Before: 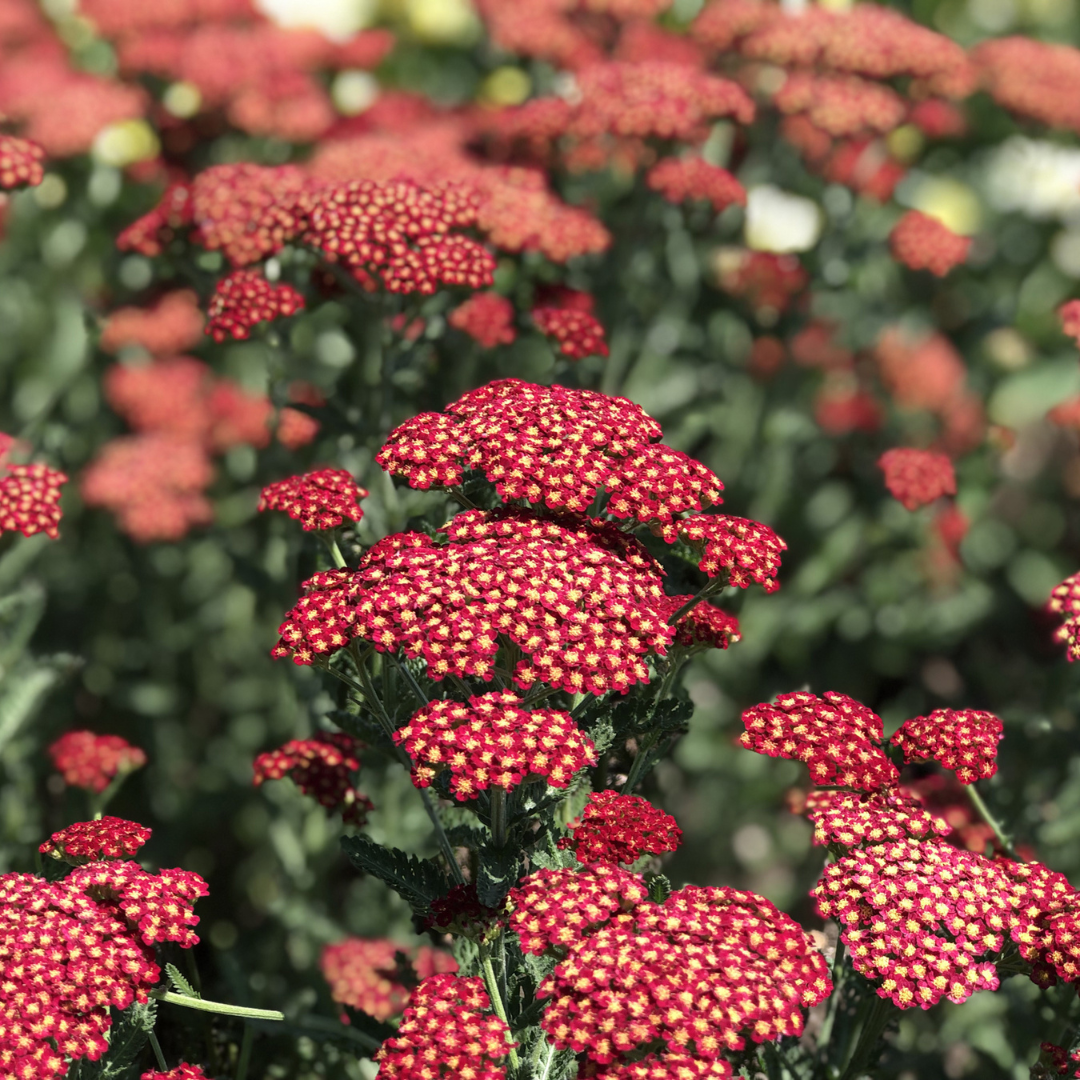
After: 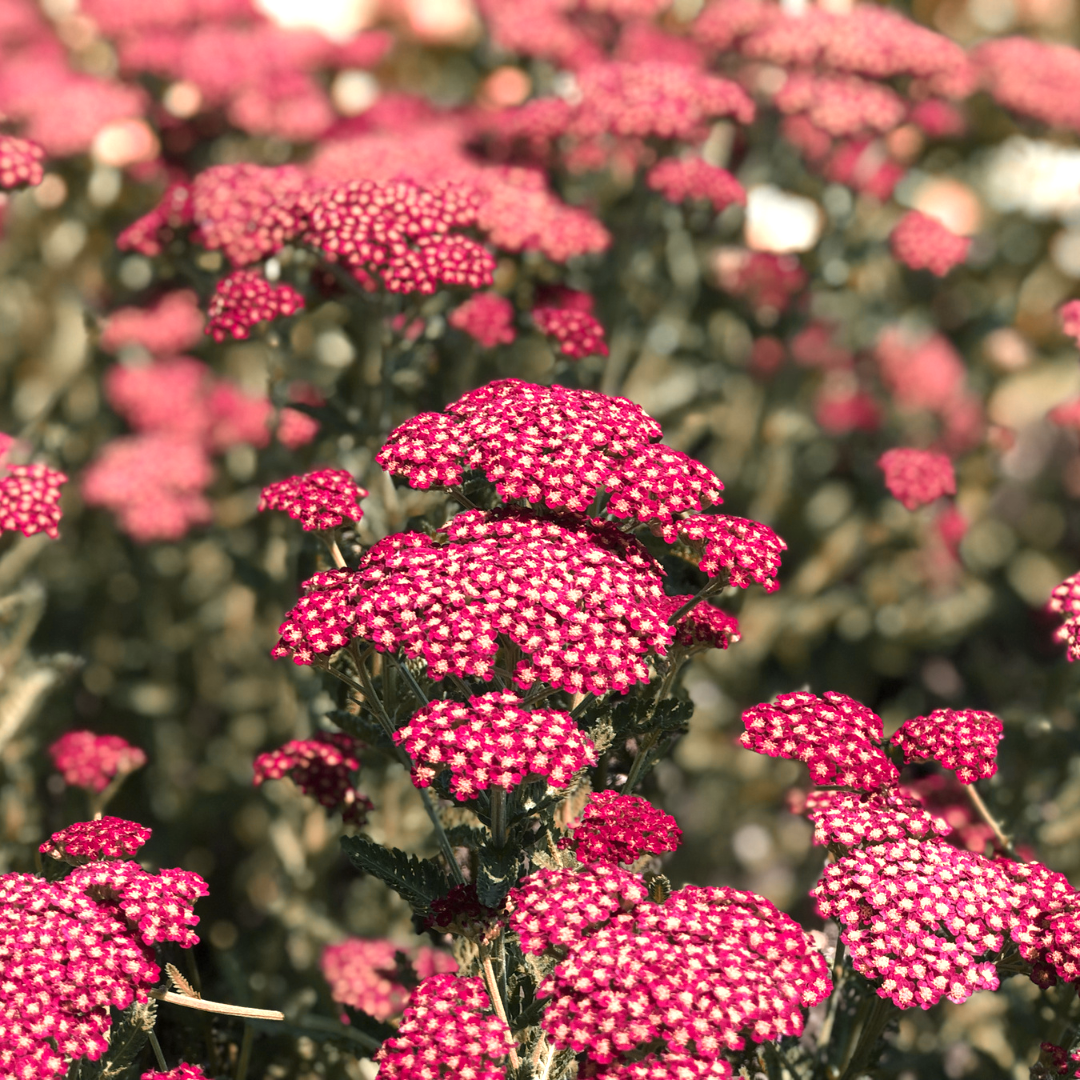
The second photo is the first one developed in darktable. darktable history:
exposure: black level correction 0, exposure 0.499 EV, compensate exposure bias true, compensate highlight preservation false
color zones: curves: ch2 [(0, 0.488) (0.143, 0.417) (0.286, 0.212) (0.429, 0.179) (0.571, 0.154) (0.714, 0.415) (0.857, 0.495) (1, 0.488)]
